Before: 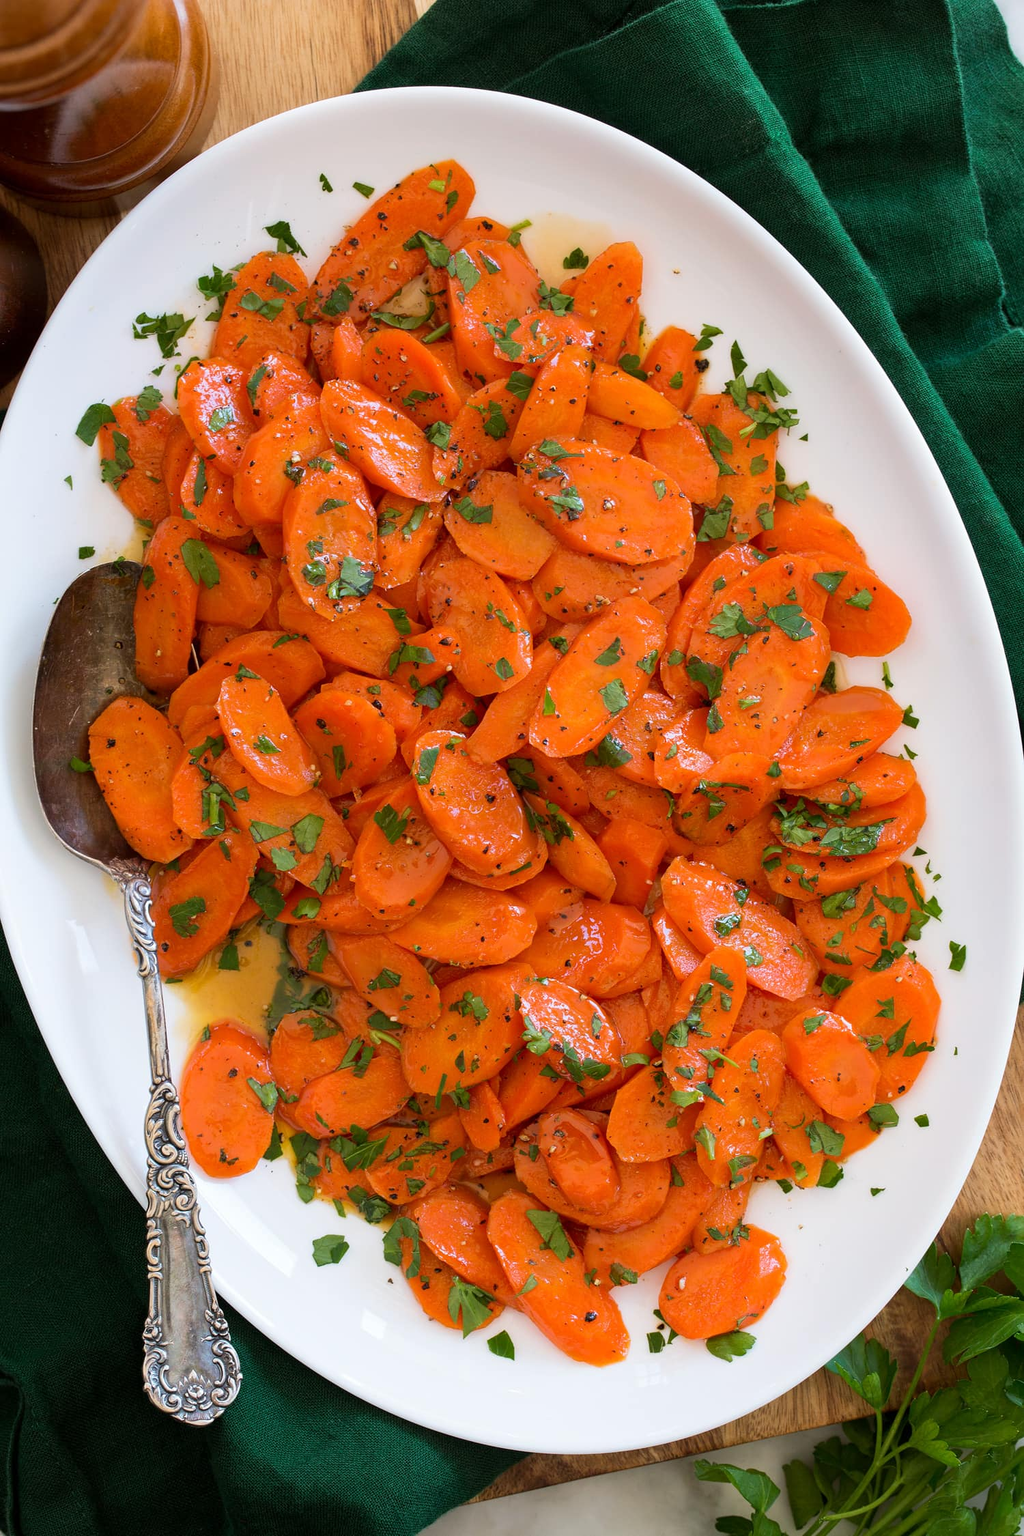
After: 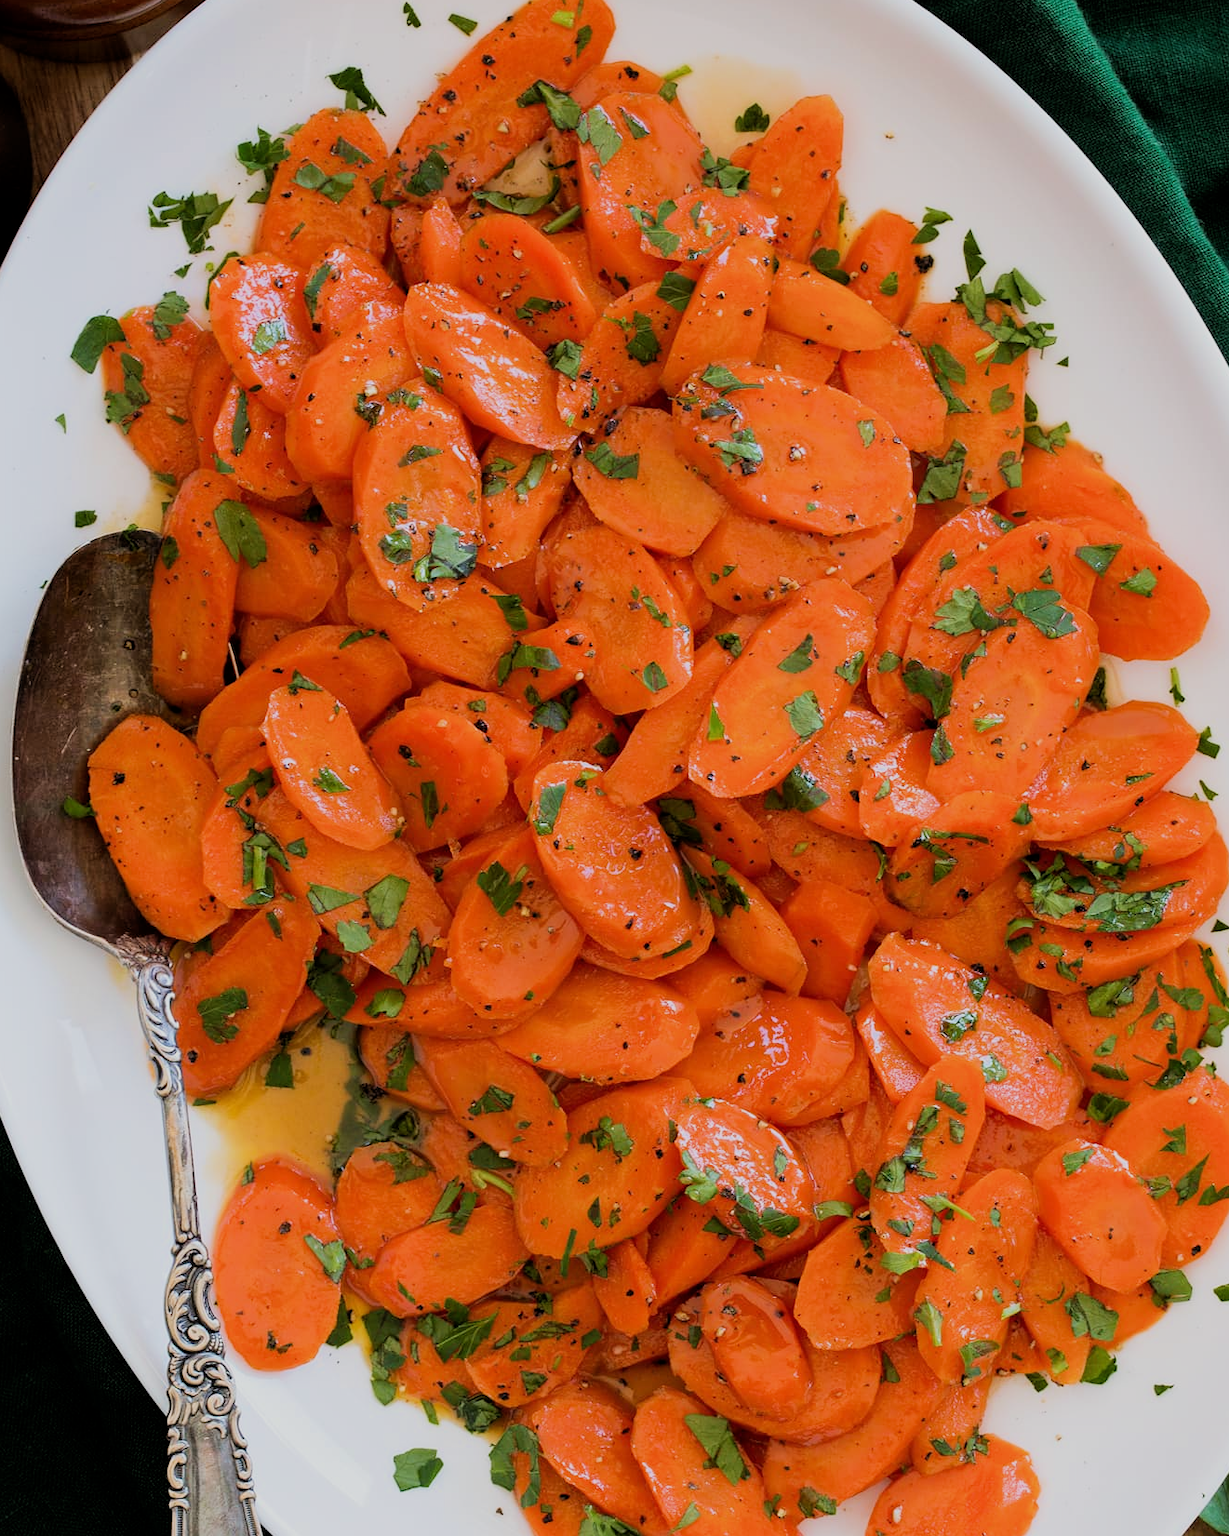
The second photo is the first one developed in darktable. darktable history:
filmic rgb: middle gray luminance 29.03%, black relative exposure -10.23 EV, white relative exposure 5.51 EV, threshold 2.99 EV, target black luminance 0%, hardness 3.94, latitude 1.09%, contrast 1.128, highlights saturation mix 3.61%, shadows ↔ highlights balance 15.91%, enable highlight reconstruction true
crop and rotate: left 2.346%, top 11.223%, right 9.46%, bottom 15.379%
